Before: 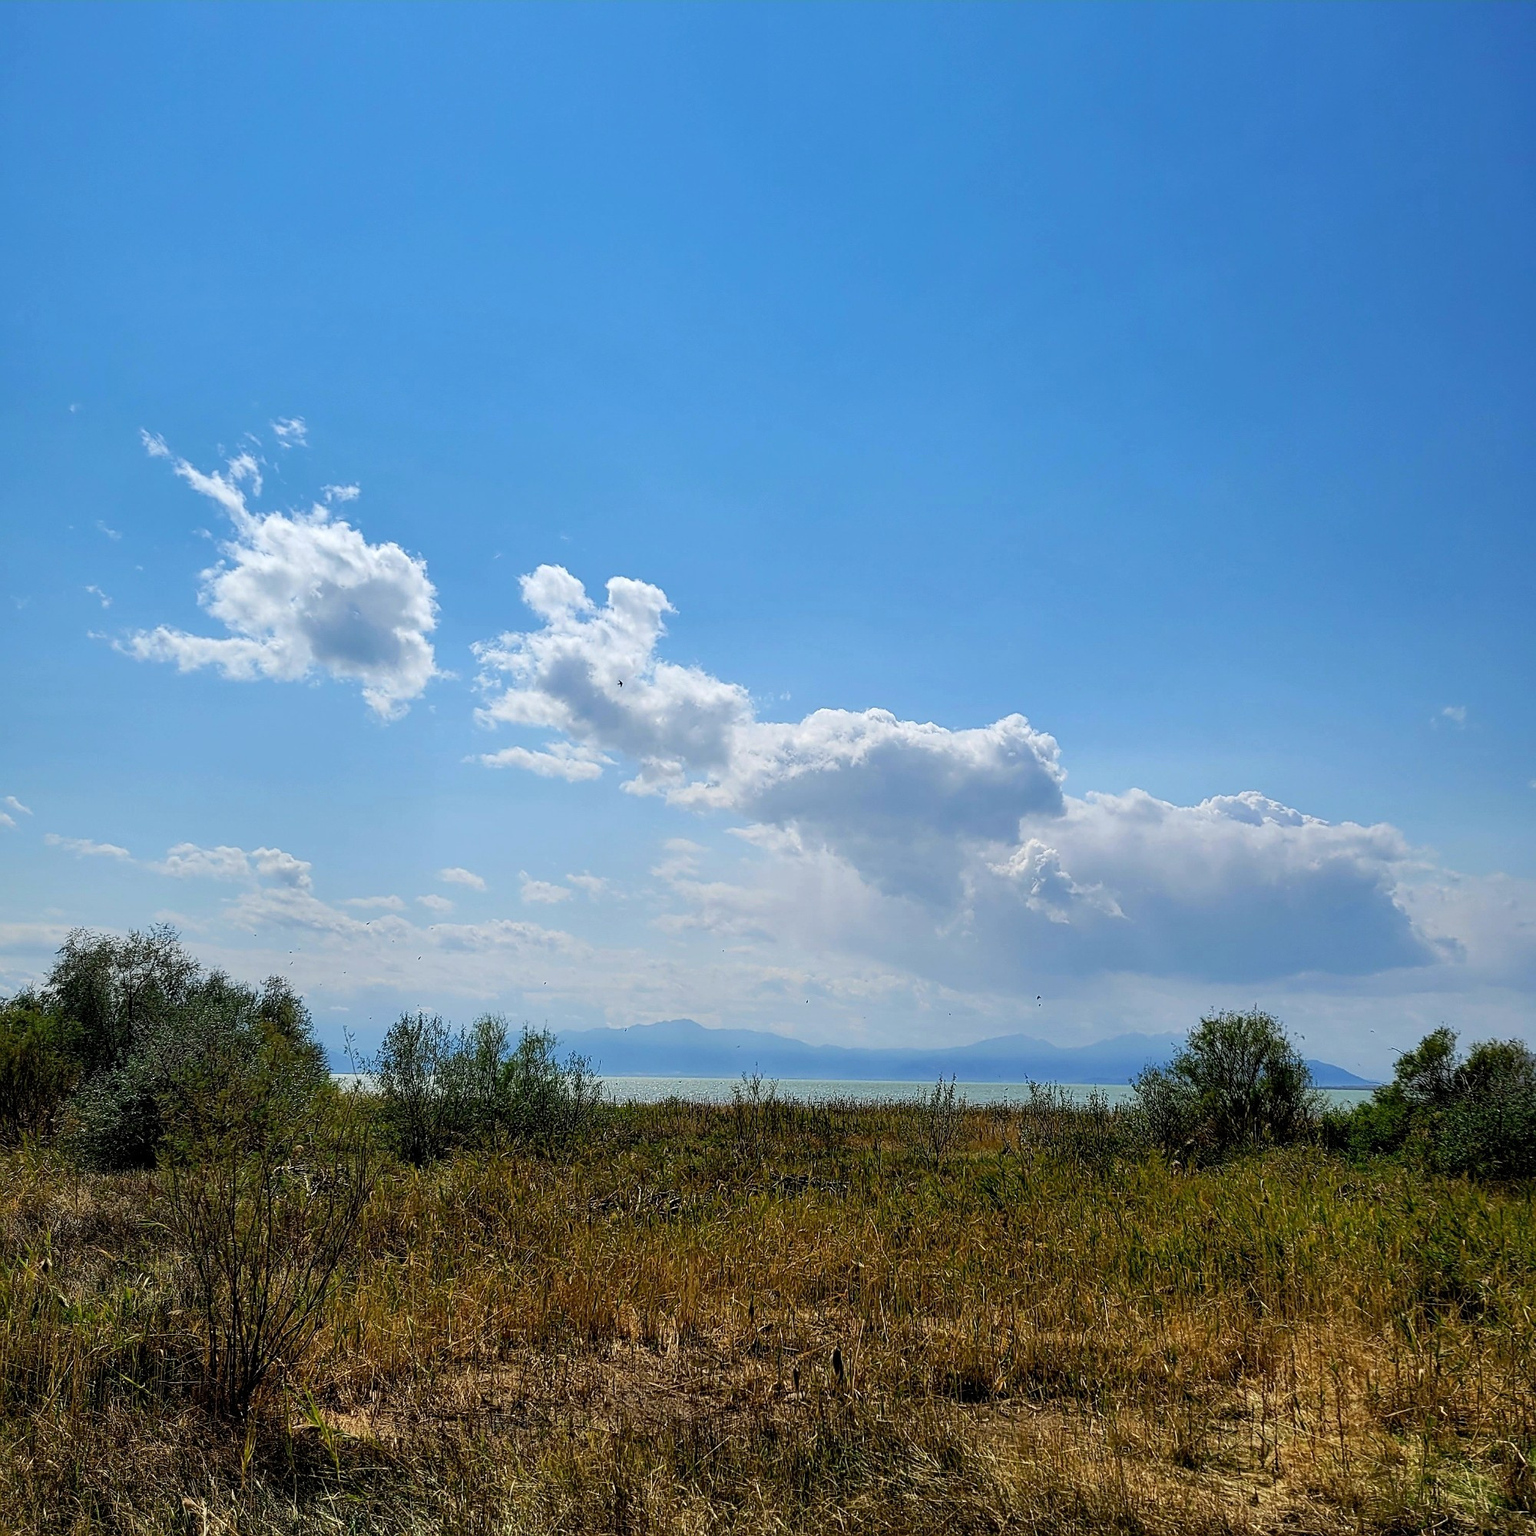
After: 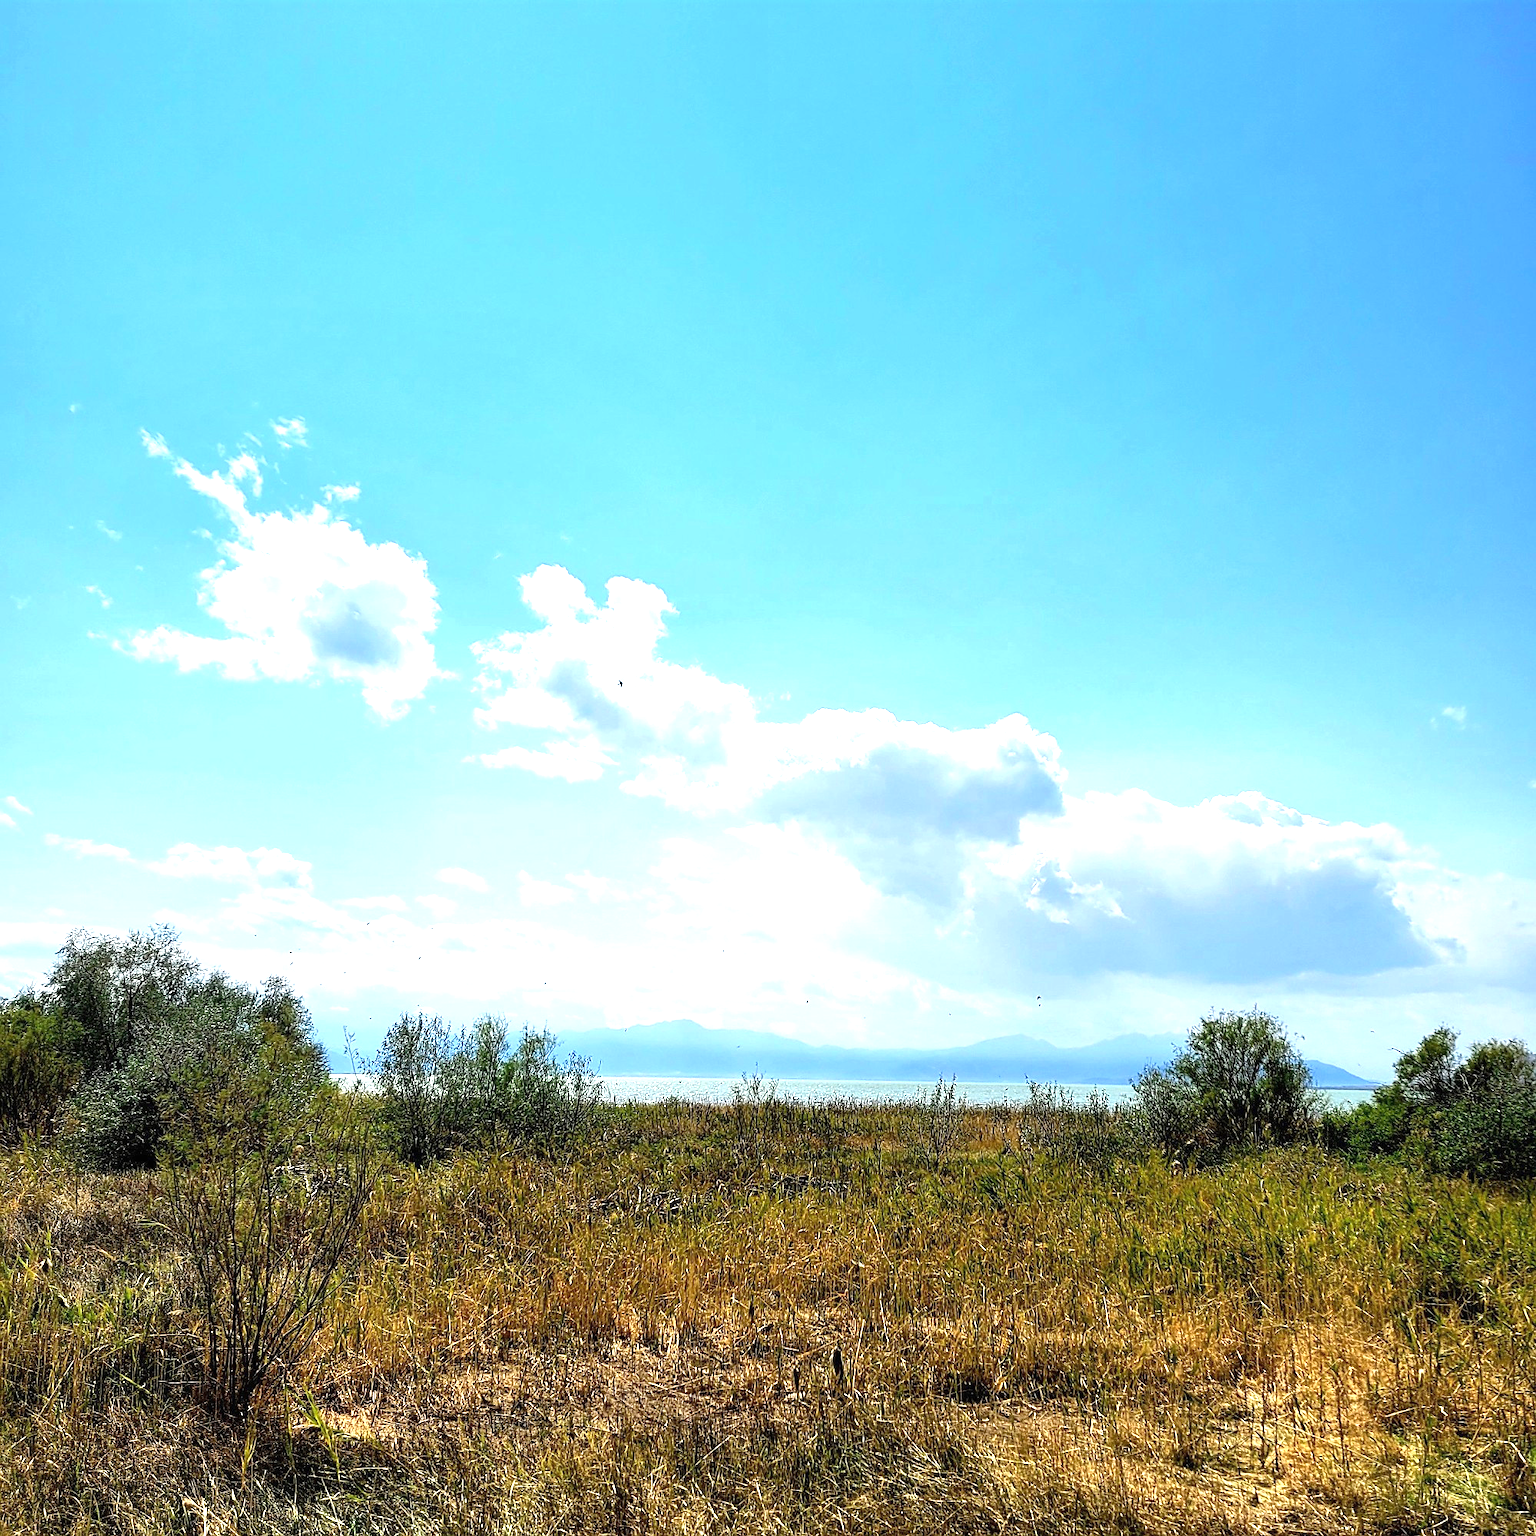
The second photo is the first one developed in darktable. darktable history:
exposure: black level correction 0, exposure 1.361 EV, compensate highlight preservation false
